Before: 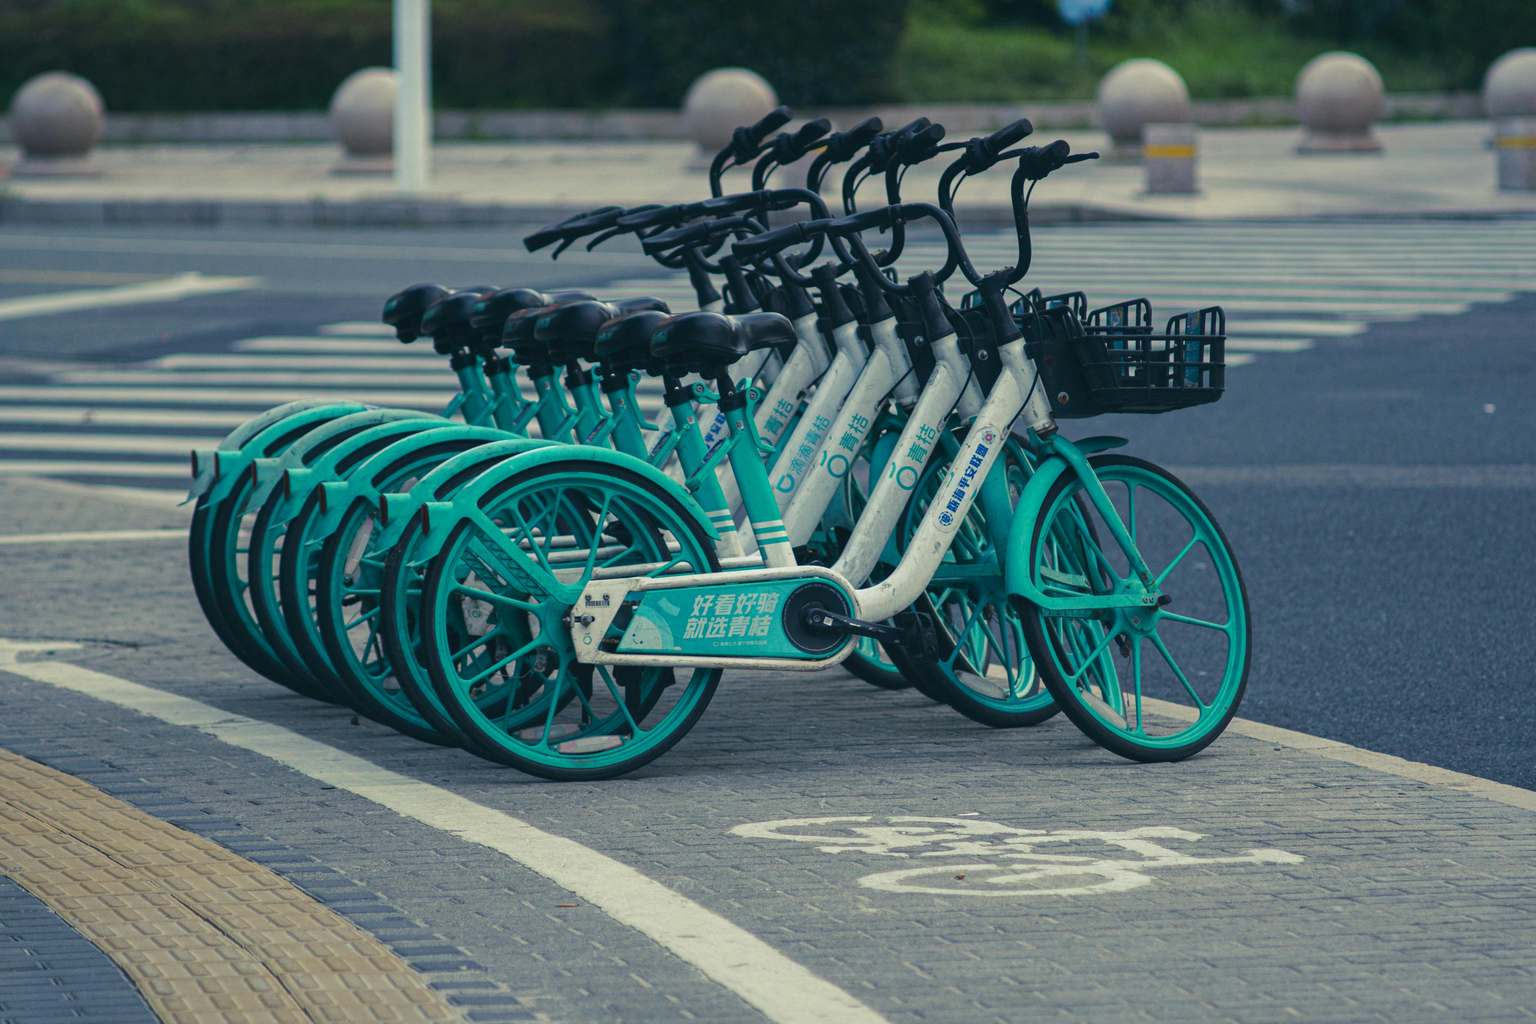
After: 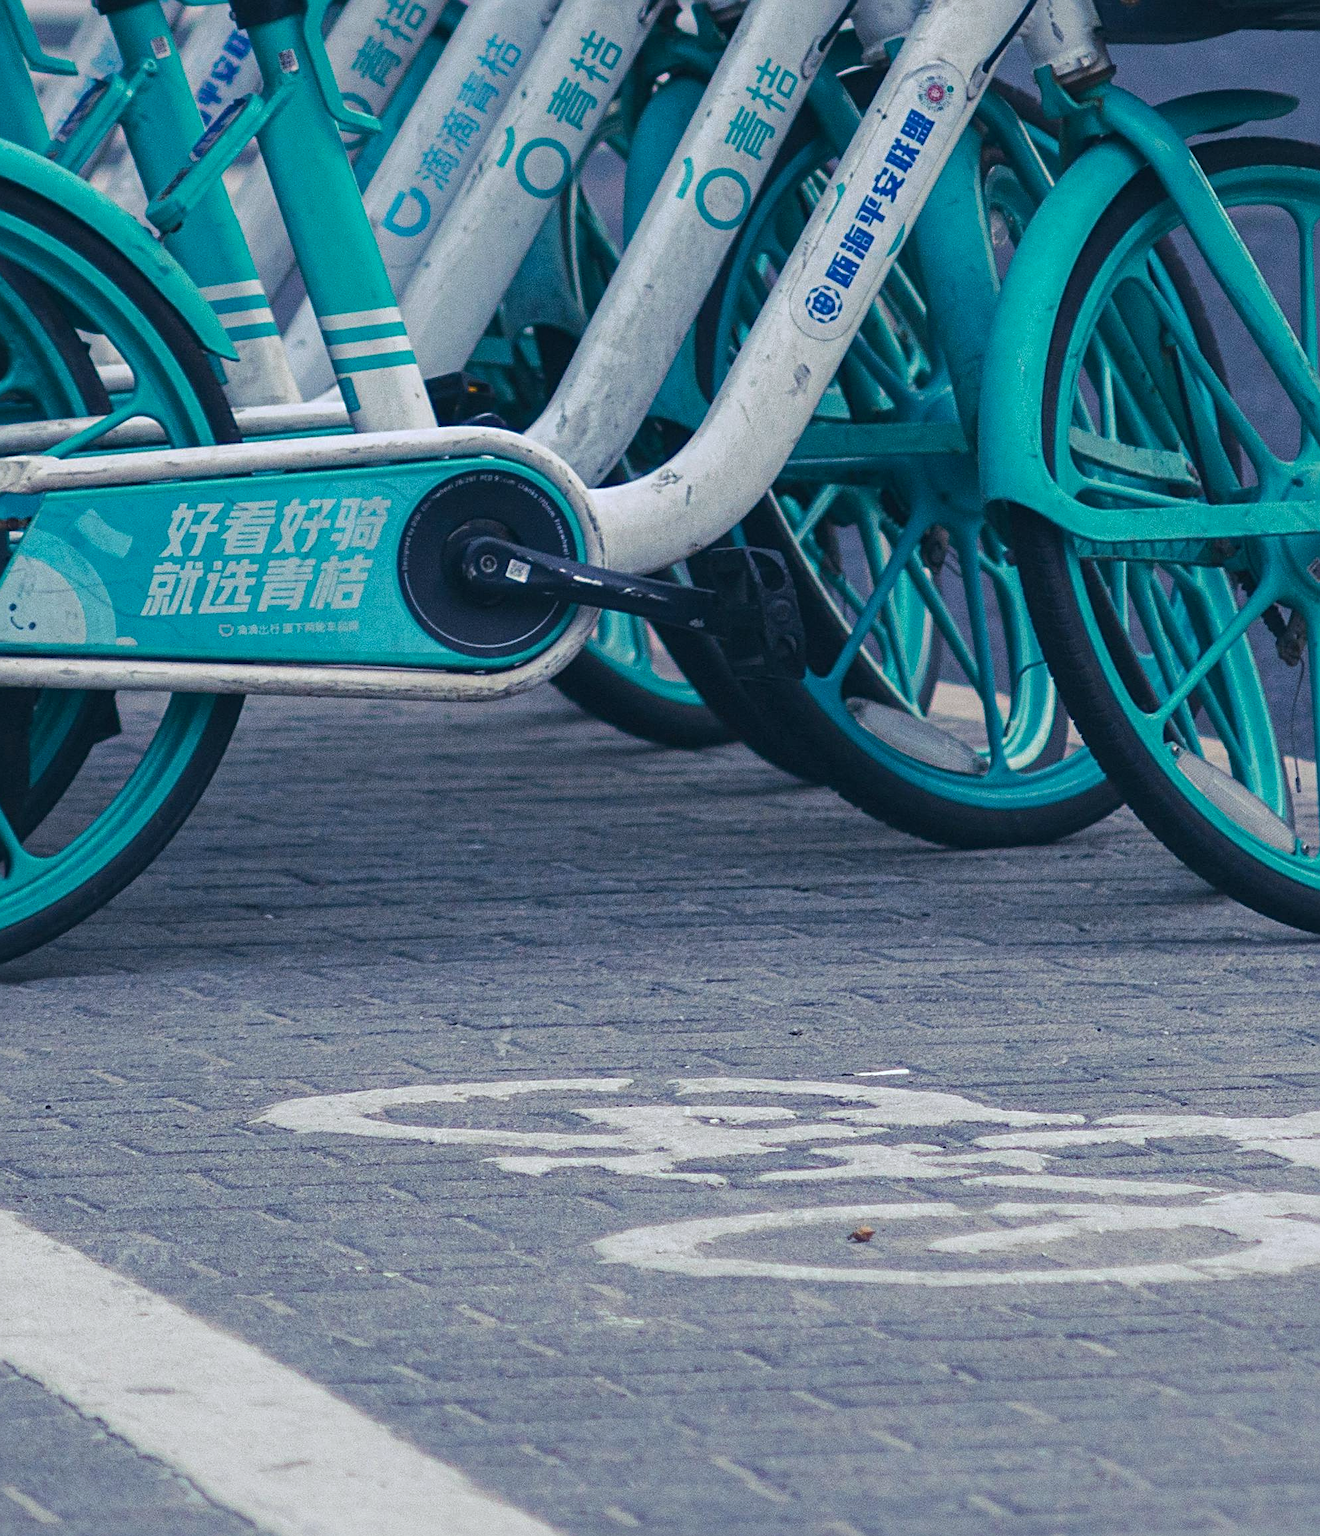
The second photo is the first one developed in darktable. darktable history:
sharpen: radius 3.077
crop: left 40.951%, top 39.248%, right 25.978%, bottom 3.036%
exposure: compensate highlight preservation false
color calibration: gray › normalize channels true, illuminant as shot in camera, x 0.362, y 0.385, temperature 4545.36 K, gamut compression 0.019
